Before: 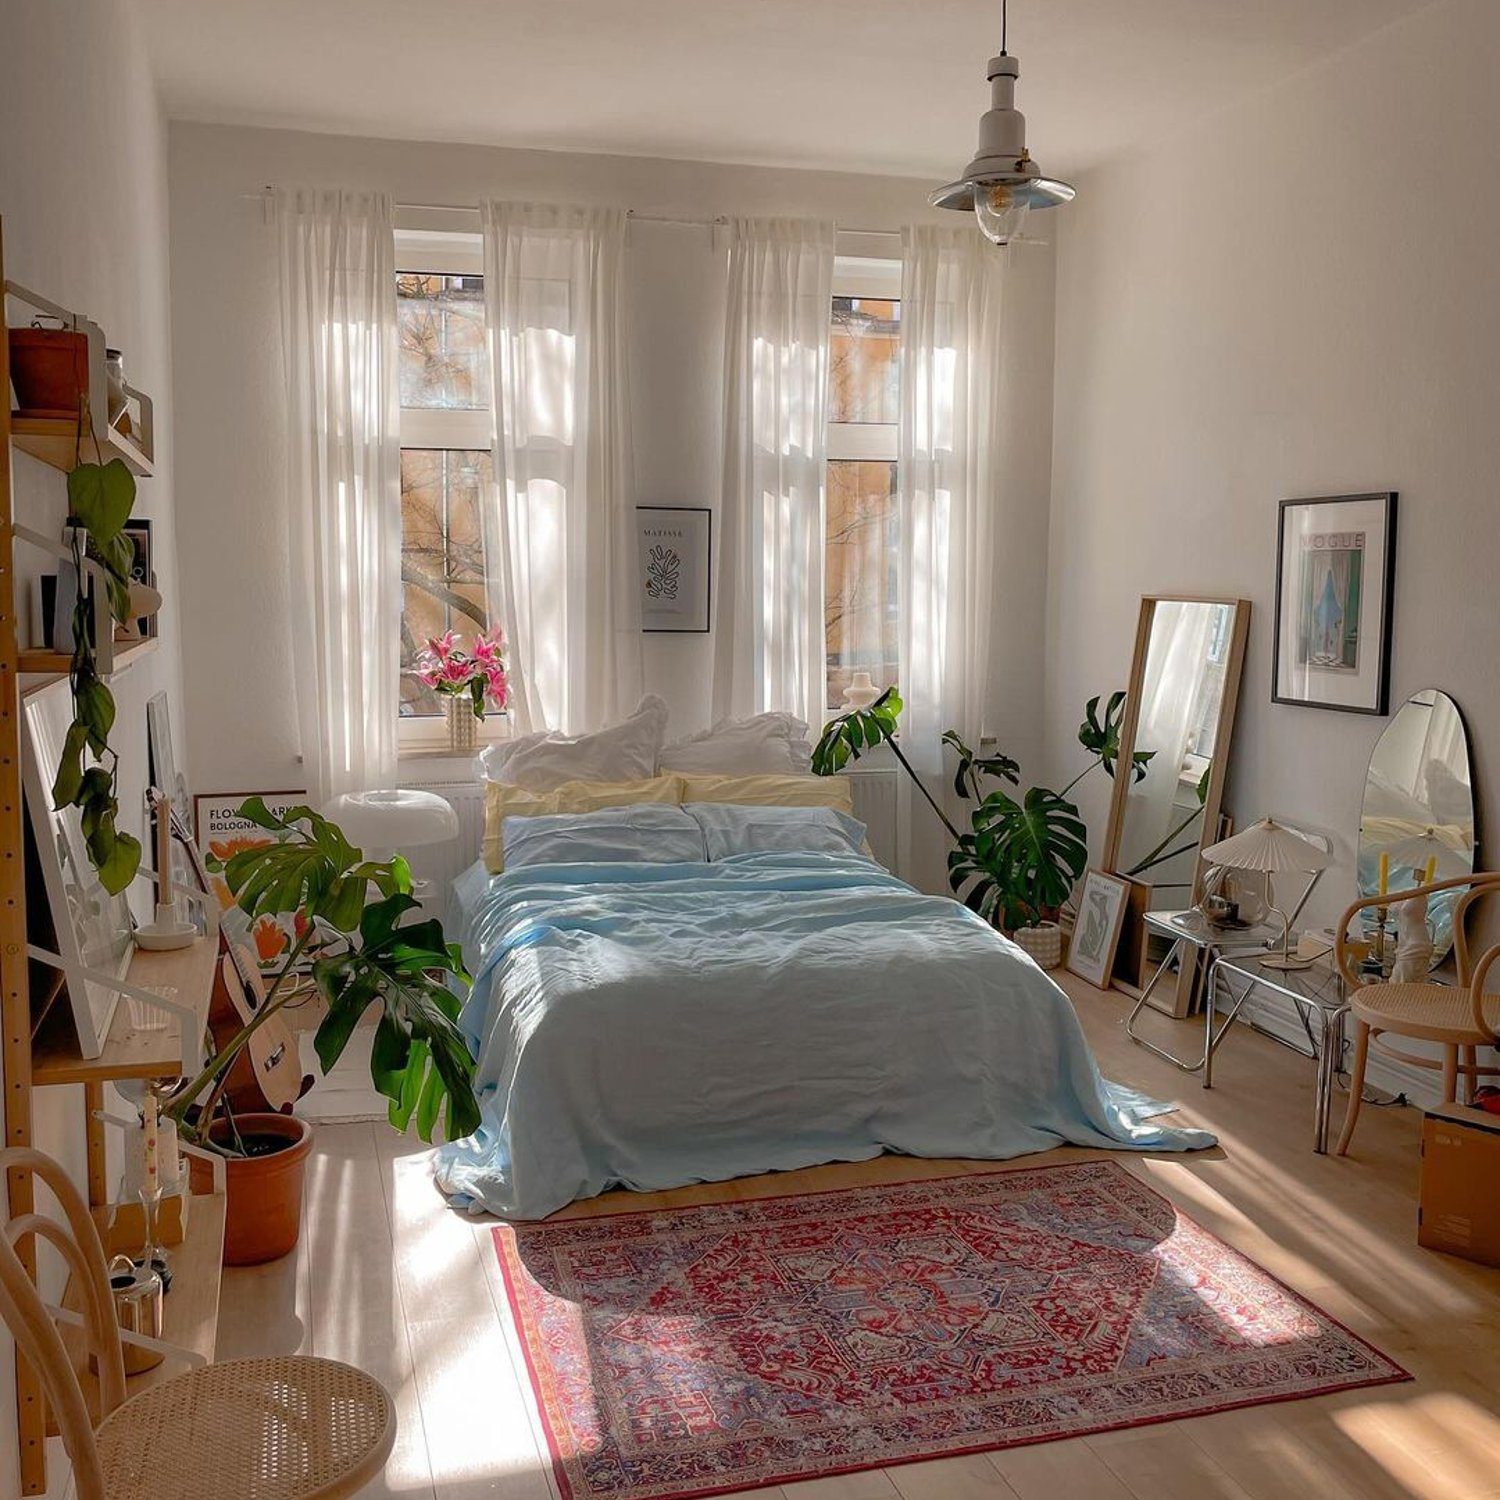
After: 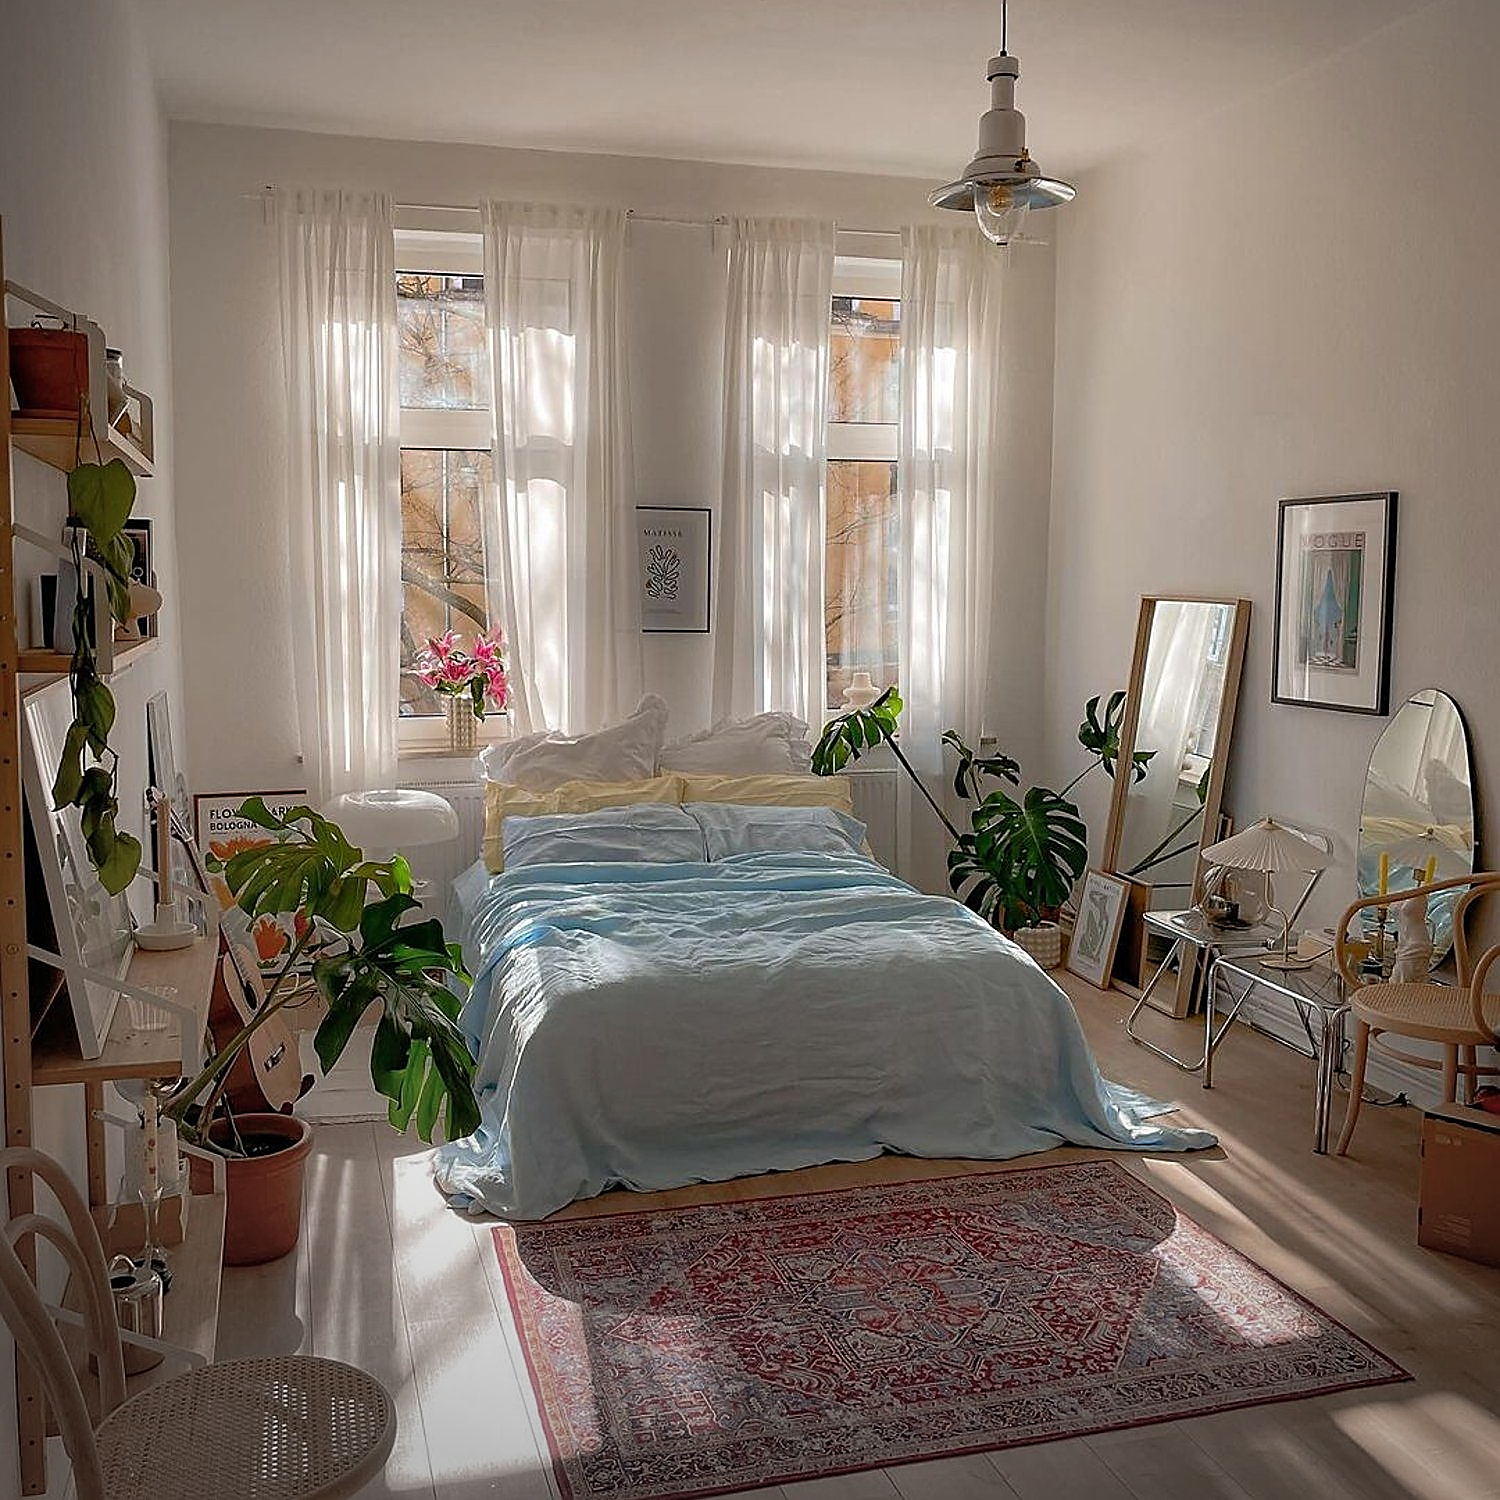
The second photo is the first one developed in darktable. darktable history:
vignetting: fall-off start 97.49%, fall-off radius 98.74%, center (0.219, -0.24), width/height ratio 1.368
sharpen: radius 1.425, amount 1.26, threshold 0.606
